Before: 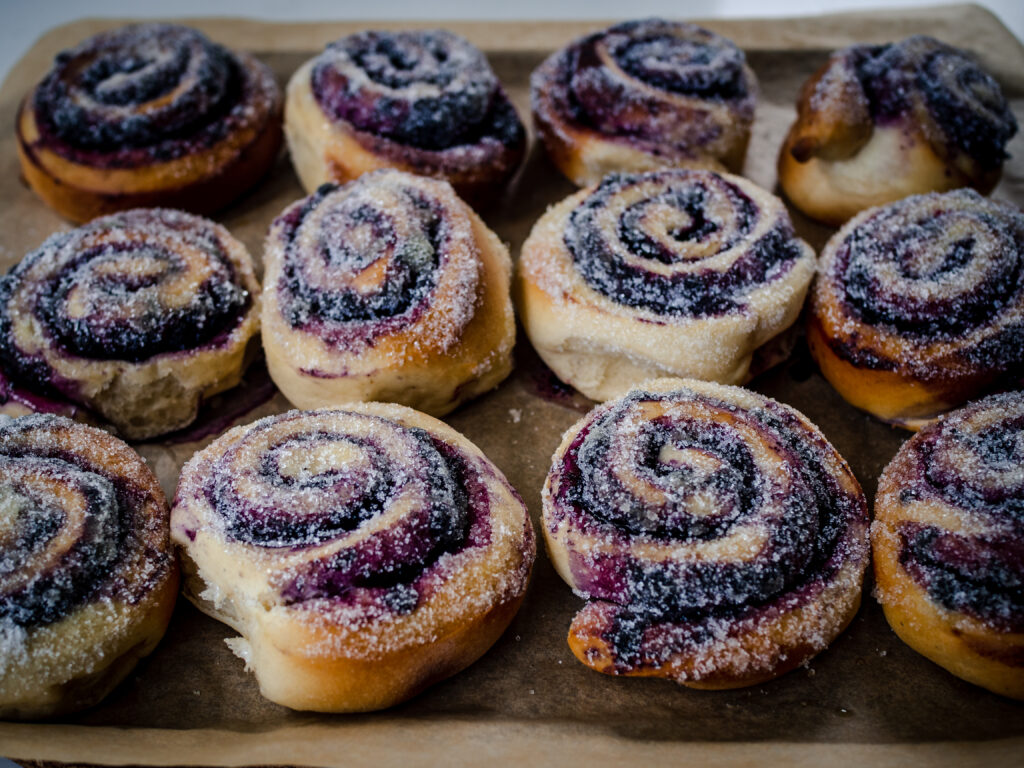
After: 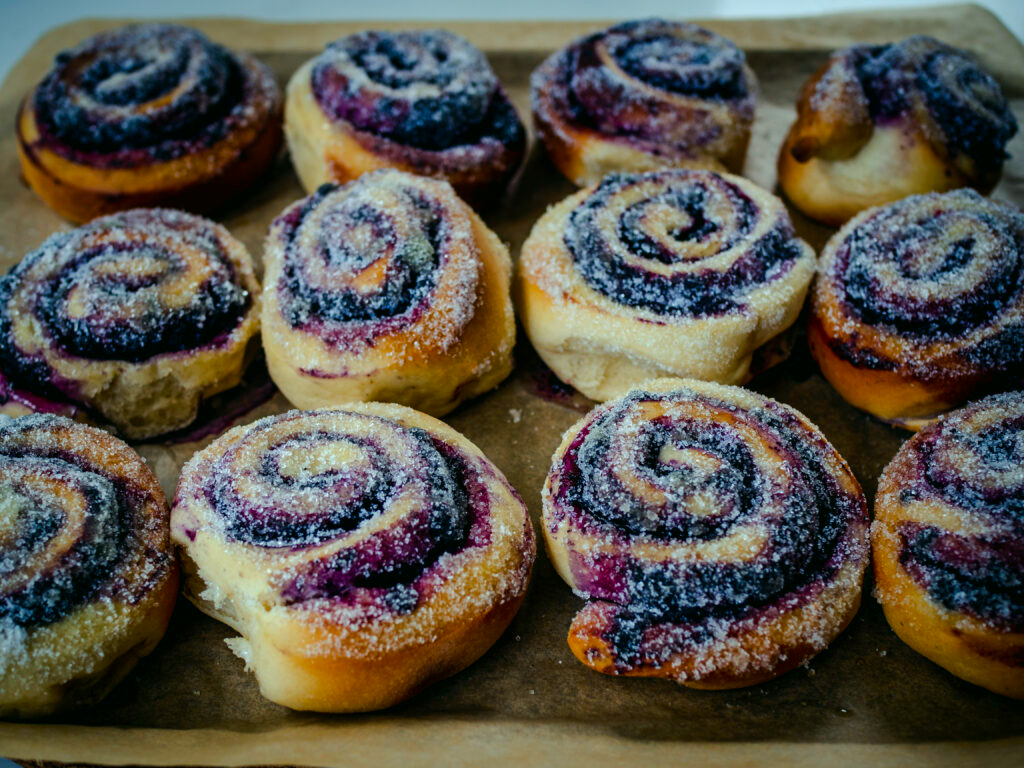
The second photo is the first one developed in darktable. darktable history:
tone equalizer: on, module defaults
color correction: highlights a* -7.33, highlights b* 1.26, shadows a* -3.55, saturation 1.4
